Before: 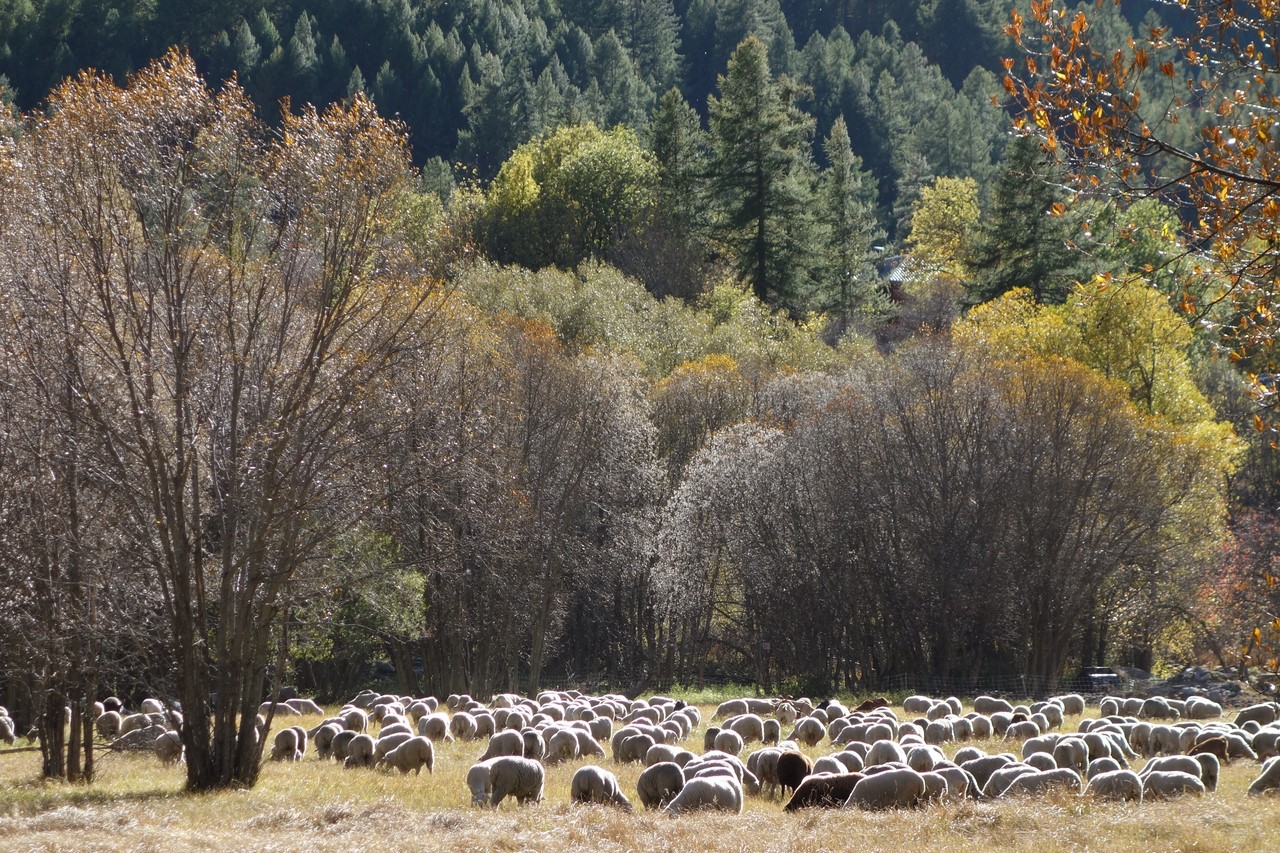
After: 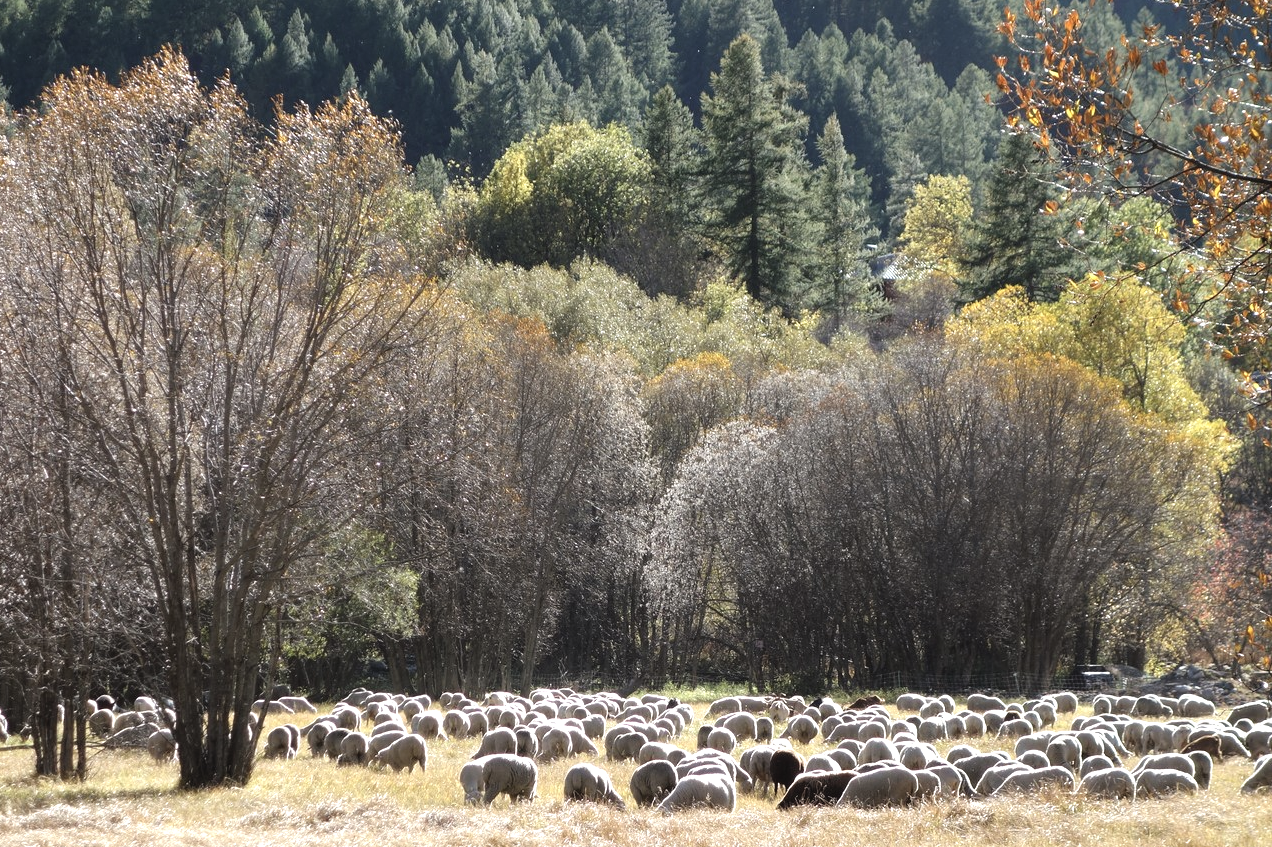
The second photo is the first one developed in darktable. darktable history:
crop and rotate: left 0.567%, top 0.325%, bottom 0.35%
contrast brightness saturation: contrast -0.054, saturation -0.411
color correction: highlights b* 0.066, saturation 1.34
tone equalizer: -8 EV -0.771 EV, -7 EV -0.69 EV, -6 EV -0.608 EV, -5 EV -0.374 EV, -3 EV 0.375 EV, -2 EV 0.6 EV, -1 EV 0.682 EV, +0 EV 0.747 EV
